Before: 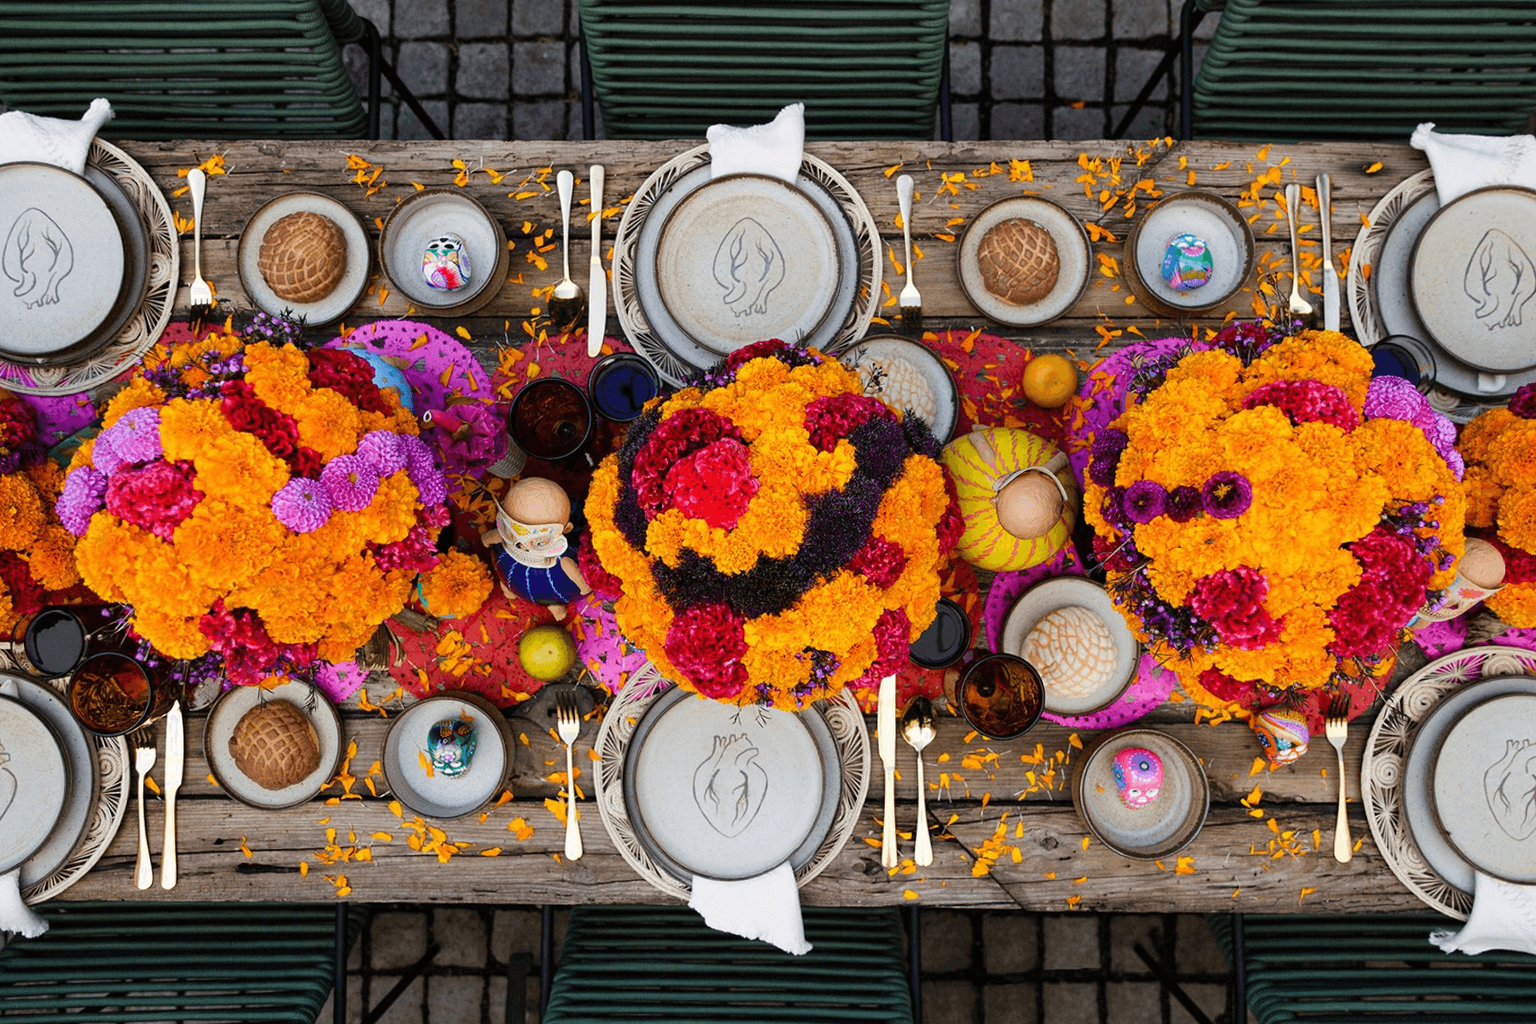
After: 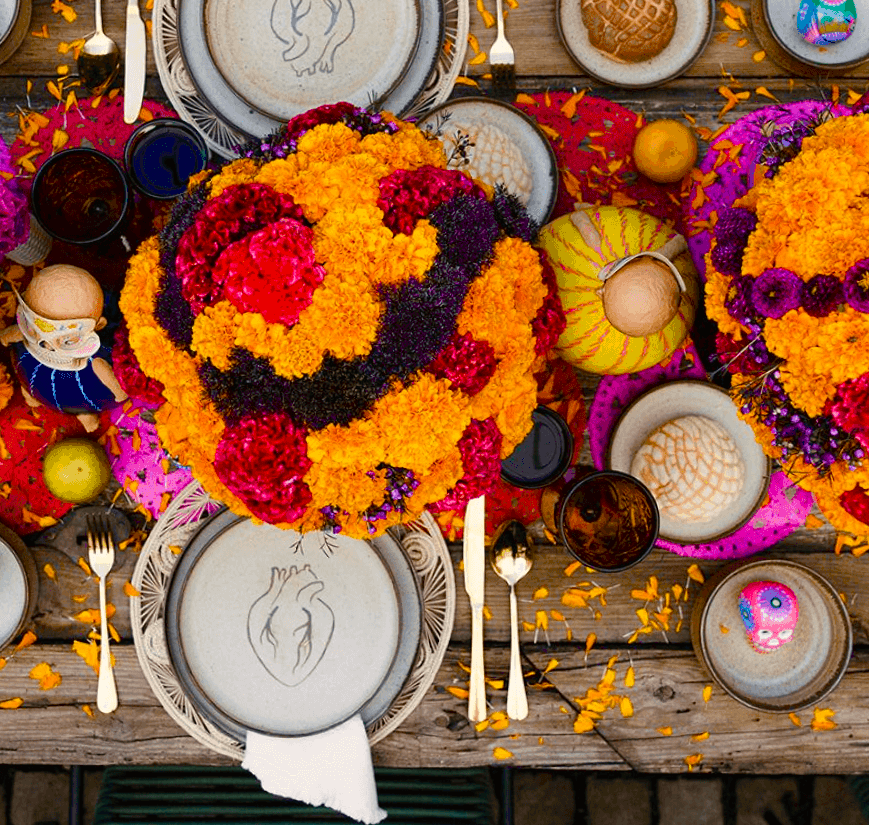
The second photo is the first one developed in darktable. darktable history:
color balance rgb: highlights gain › chroma 2.023%, highlights gain › hue 72.19°, perceptual saturation grading › global saturation 20%, perceptual saturation grading › highlights -25.459%, perceptual saturation grading › shadows 49.937%, global vibrance 20%
crop: left 31.411%, top 24.636%, right 20.279%, bottom 6.592%
